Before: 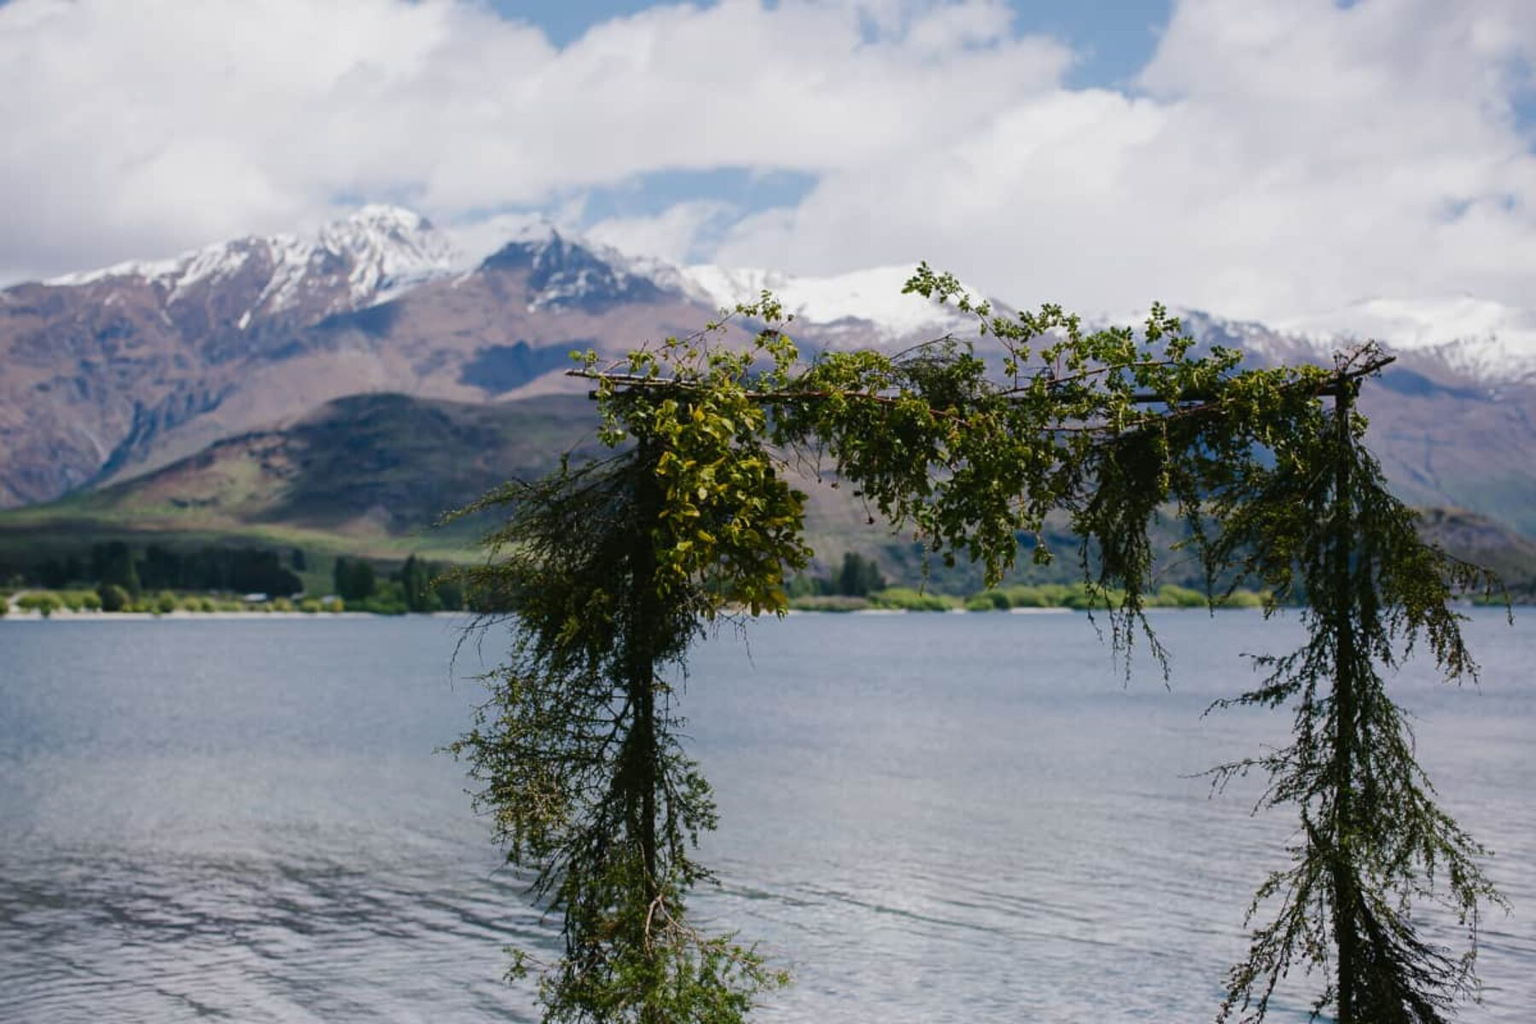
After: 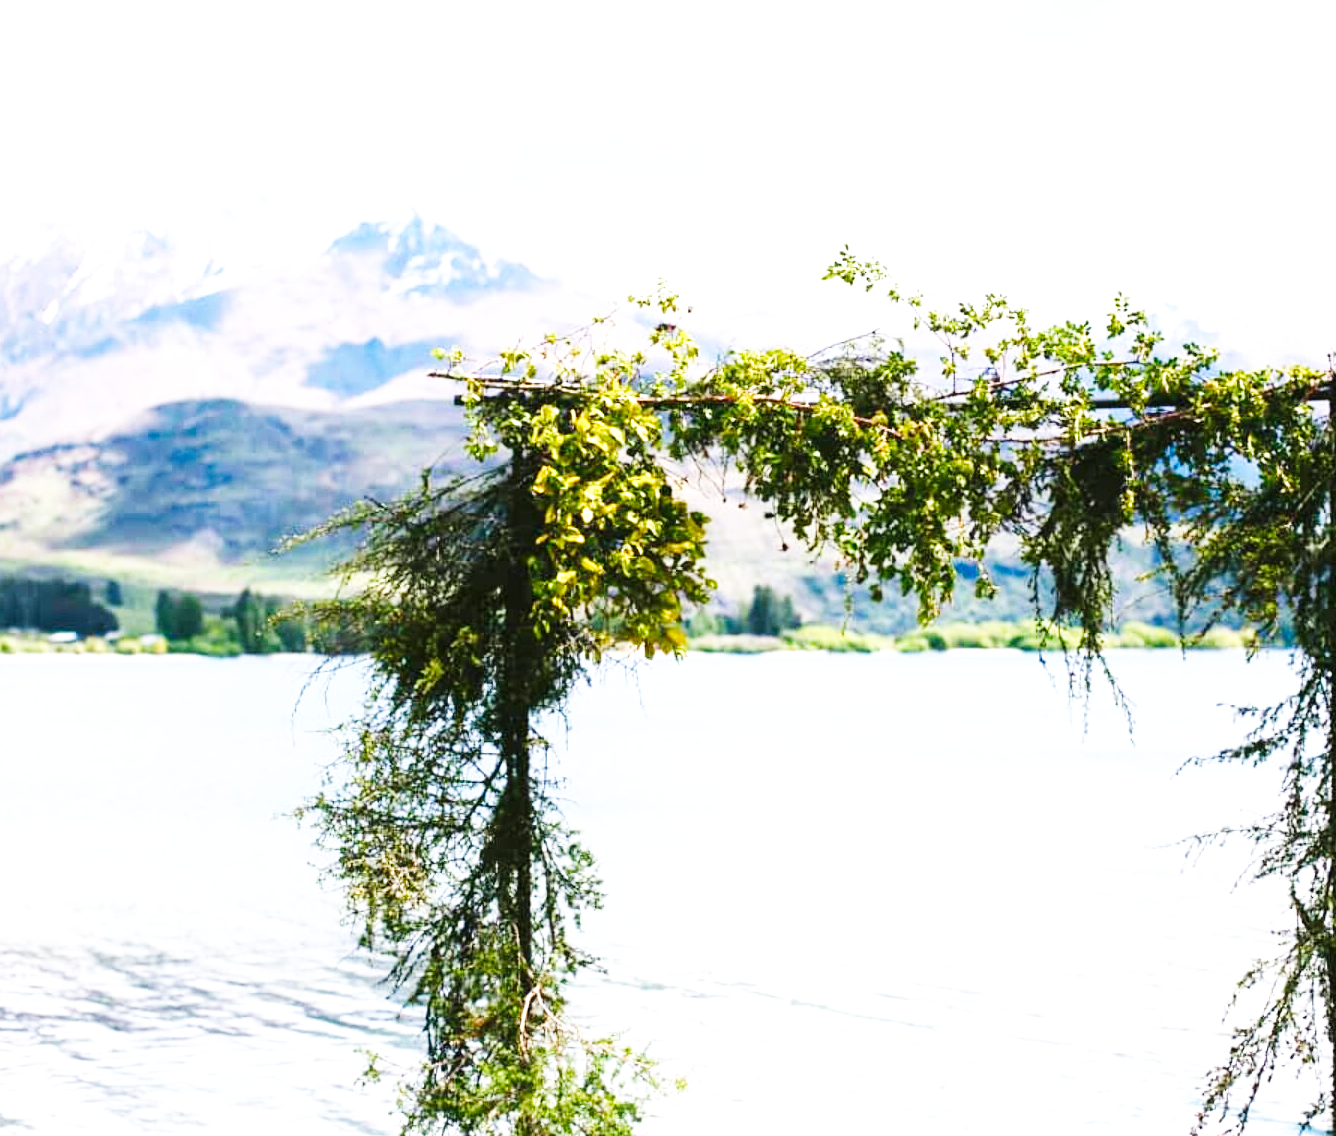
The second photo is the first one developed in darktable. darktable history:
crop and rotate: left 13.15%, top 5.251%, right 12.609%
exposure: black level correction 0, exposure 1.388 EV, compensate exposure bias true, compensate highlight preservation false
base curve: curves: ch0 [(0, 0.003) (0.001, 0.002) (0.006, 0.004) (0.02, 0.022) (0.048, 0.086) (0.094, 0.234) (0.162, 0.431) (0.258, 0.629) (0.385, 0.8) (0.548, 0.918) (0.751, 0.988) (1, 1)], preserve colors none
